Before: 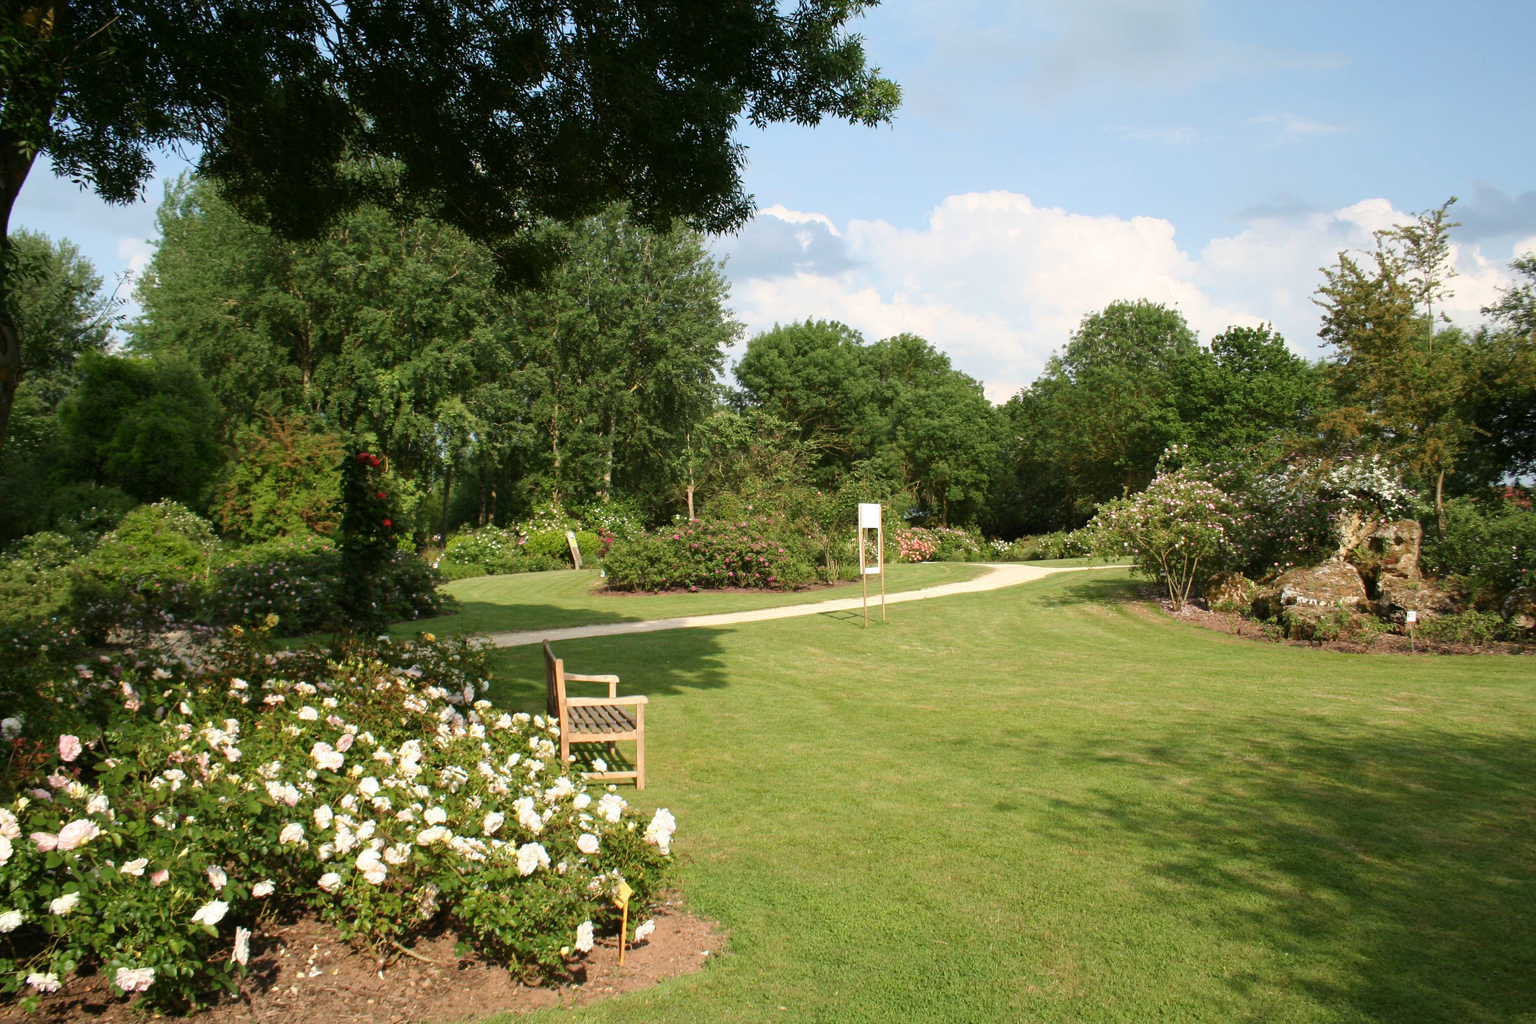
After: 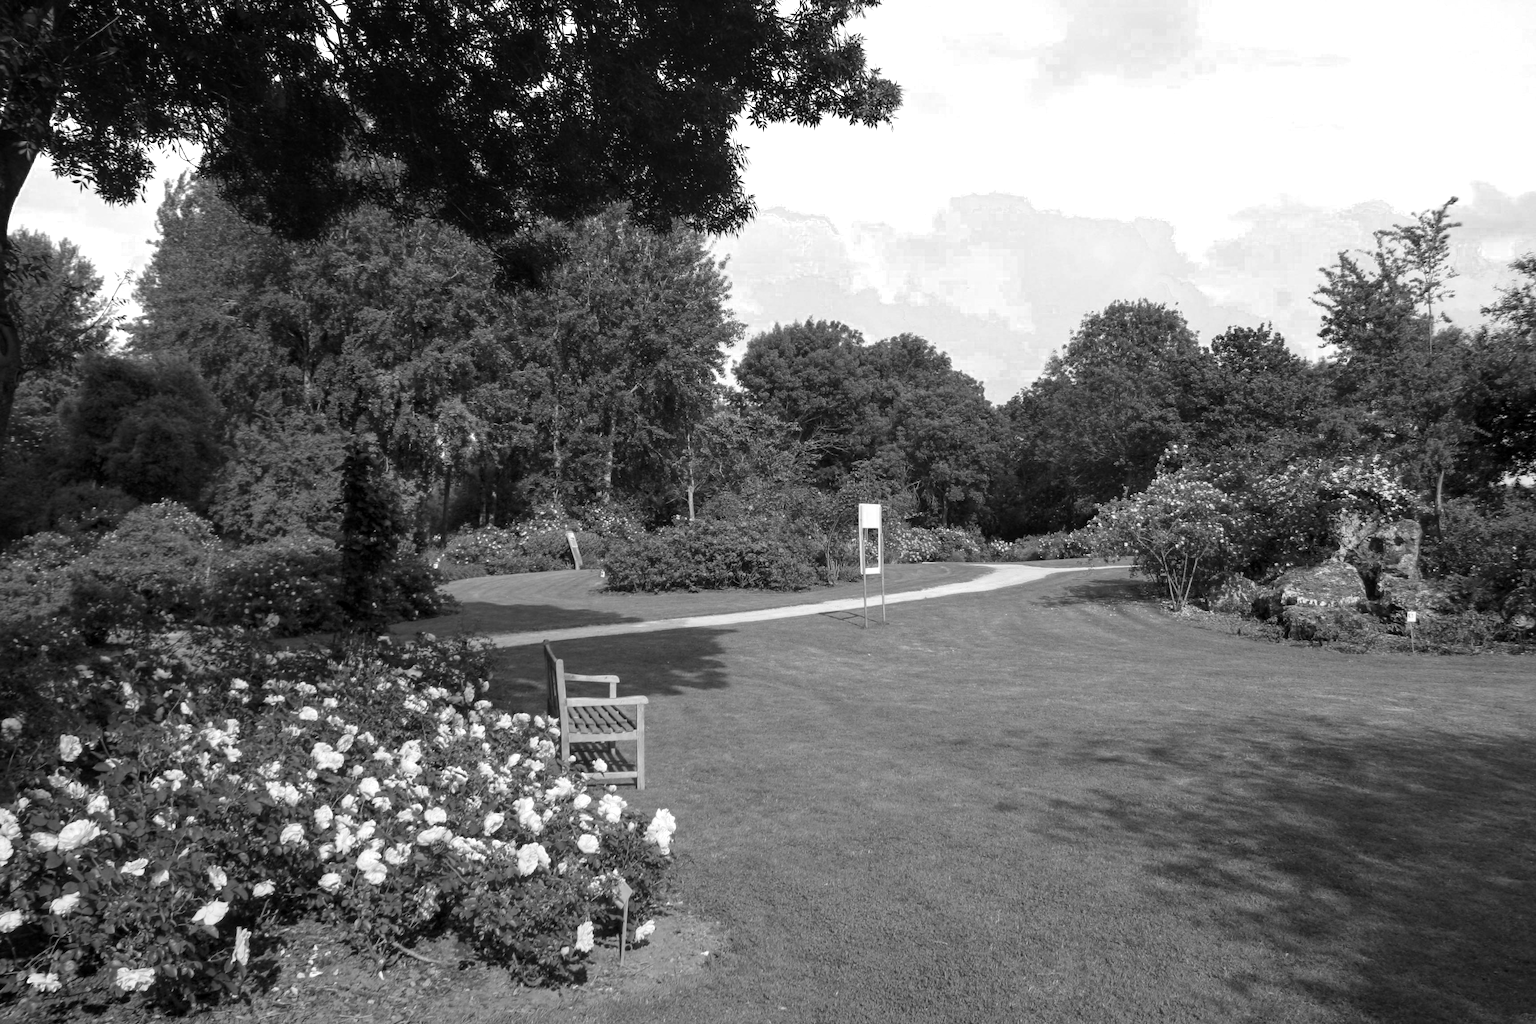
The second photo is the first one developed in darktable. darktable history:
local contrast: on, module defaults
color zones: curves: ch0 [(0, 0.352) (0.143, 0.407) (0.286, 0.386) (0.429, 0.431) (0.571, 0.829) (0.714, 0.853) (0.857, 0.833) (1, 0.352)]; ch1 [(0, 0.604) (0.072, 0.726) (0.096, 0.608) (0.205, 0.007) (0.571, -0.006) (0.839, -0.013) (0.857, -0.012) (1, 0.604)]
color balance: output saturation 110%
monochrome: on, module defaults
